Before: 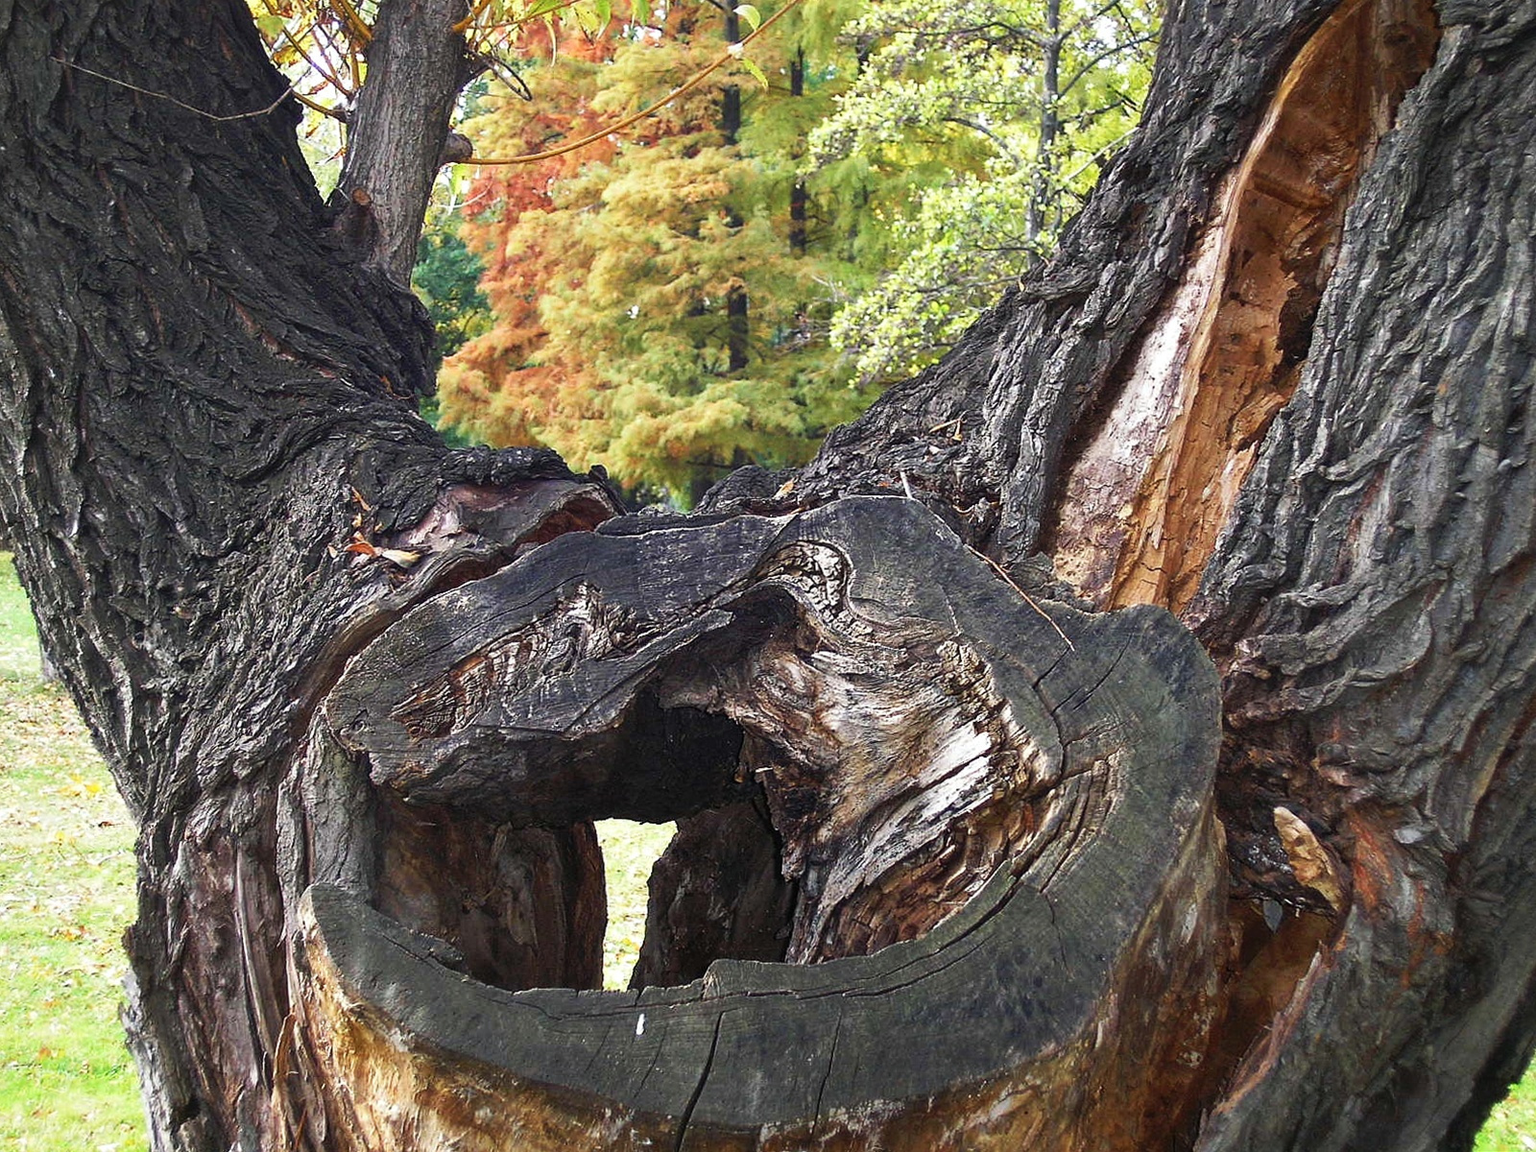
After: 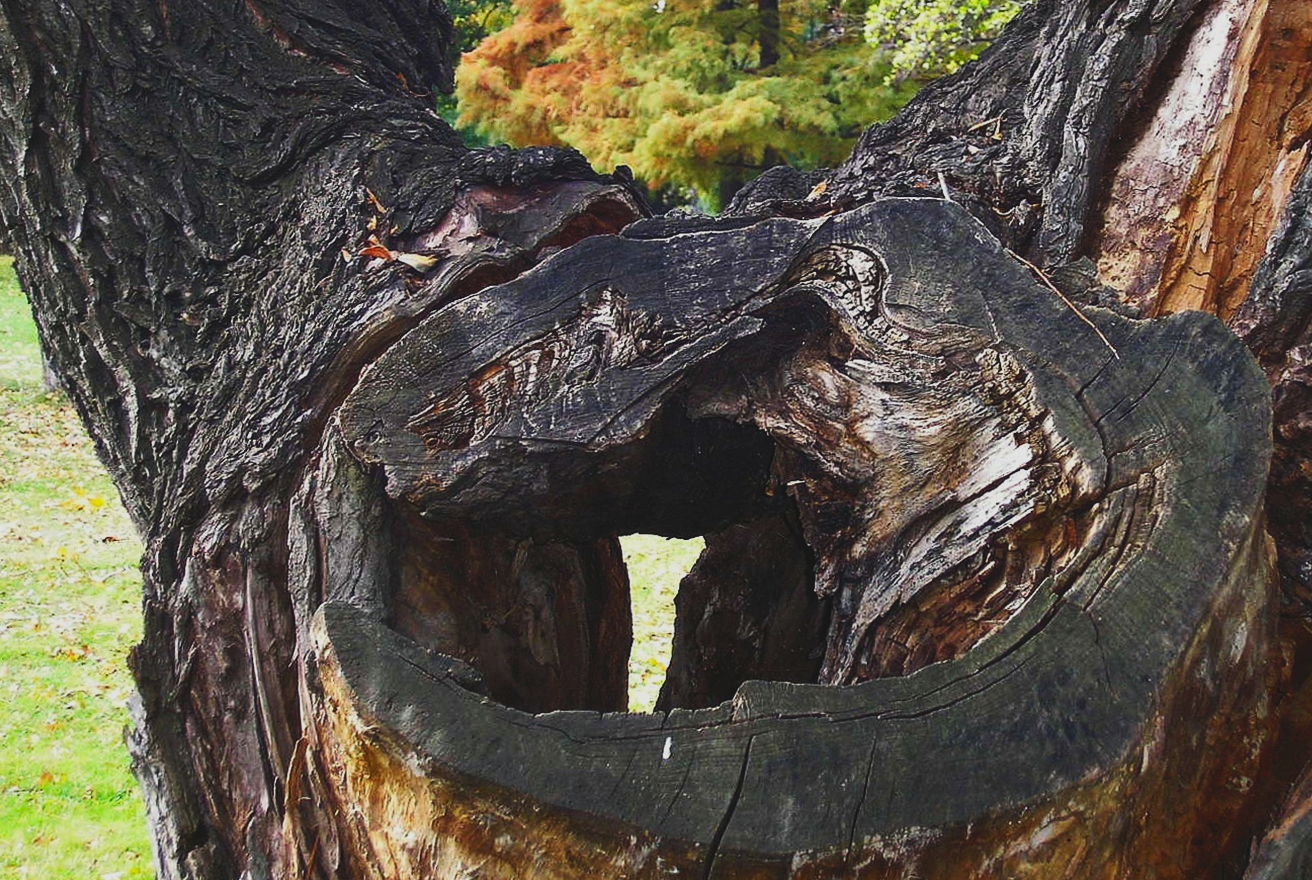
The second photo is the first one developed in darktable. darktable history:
crop: top 26.635%, right 17.992%
contrast brightness saturation: contrast 0.161, saturation 0.324
exposure: black level correction -0.015, exposure -0.513 EV, compensate highlight preservation false
